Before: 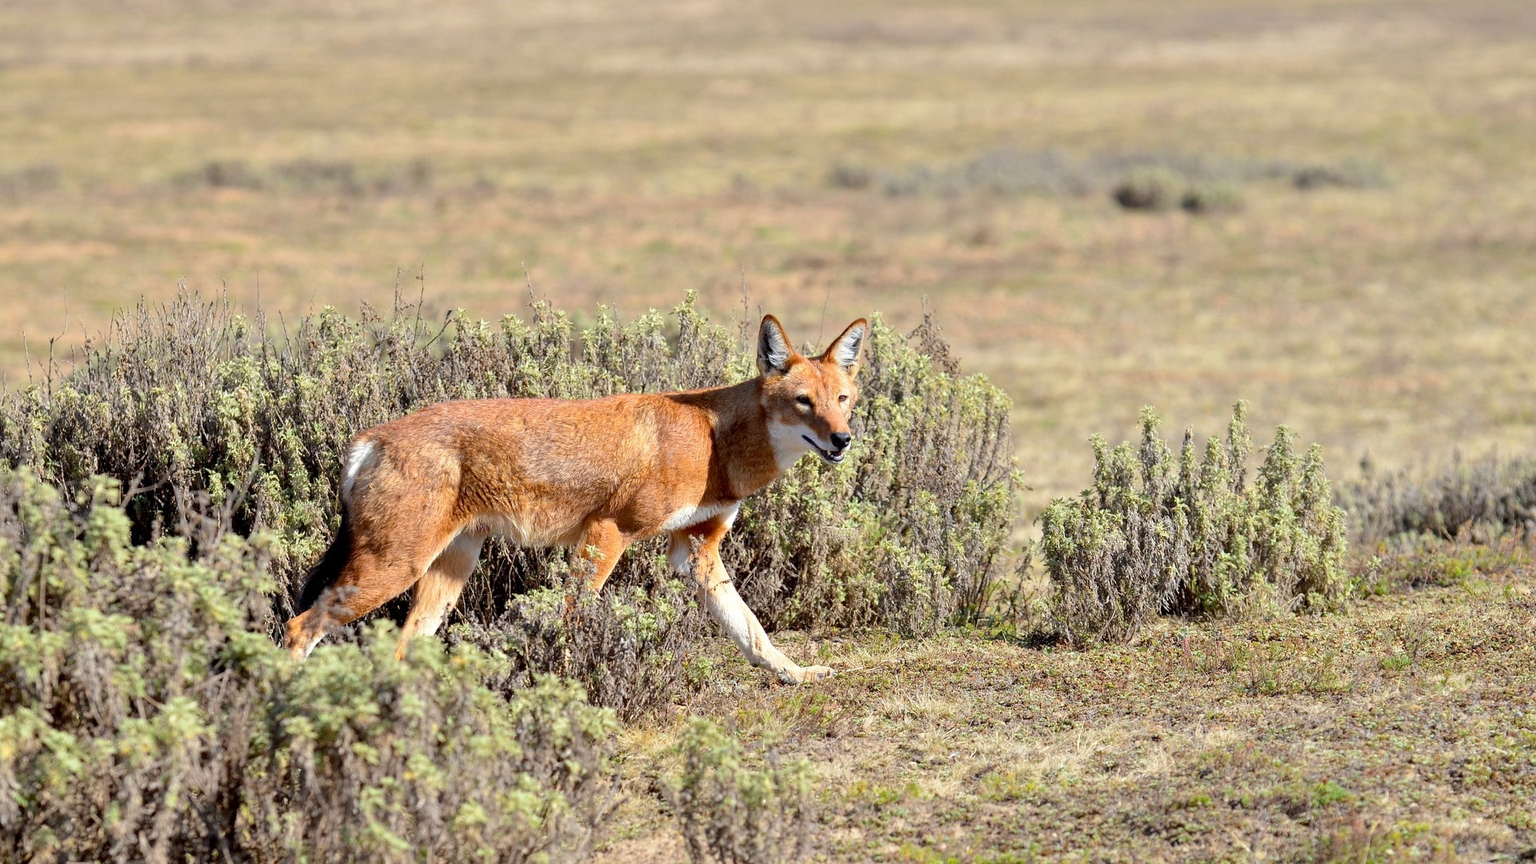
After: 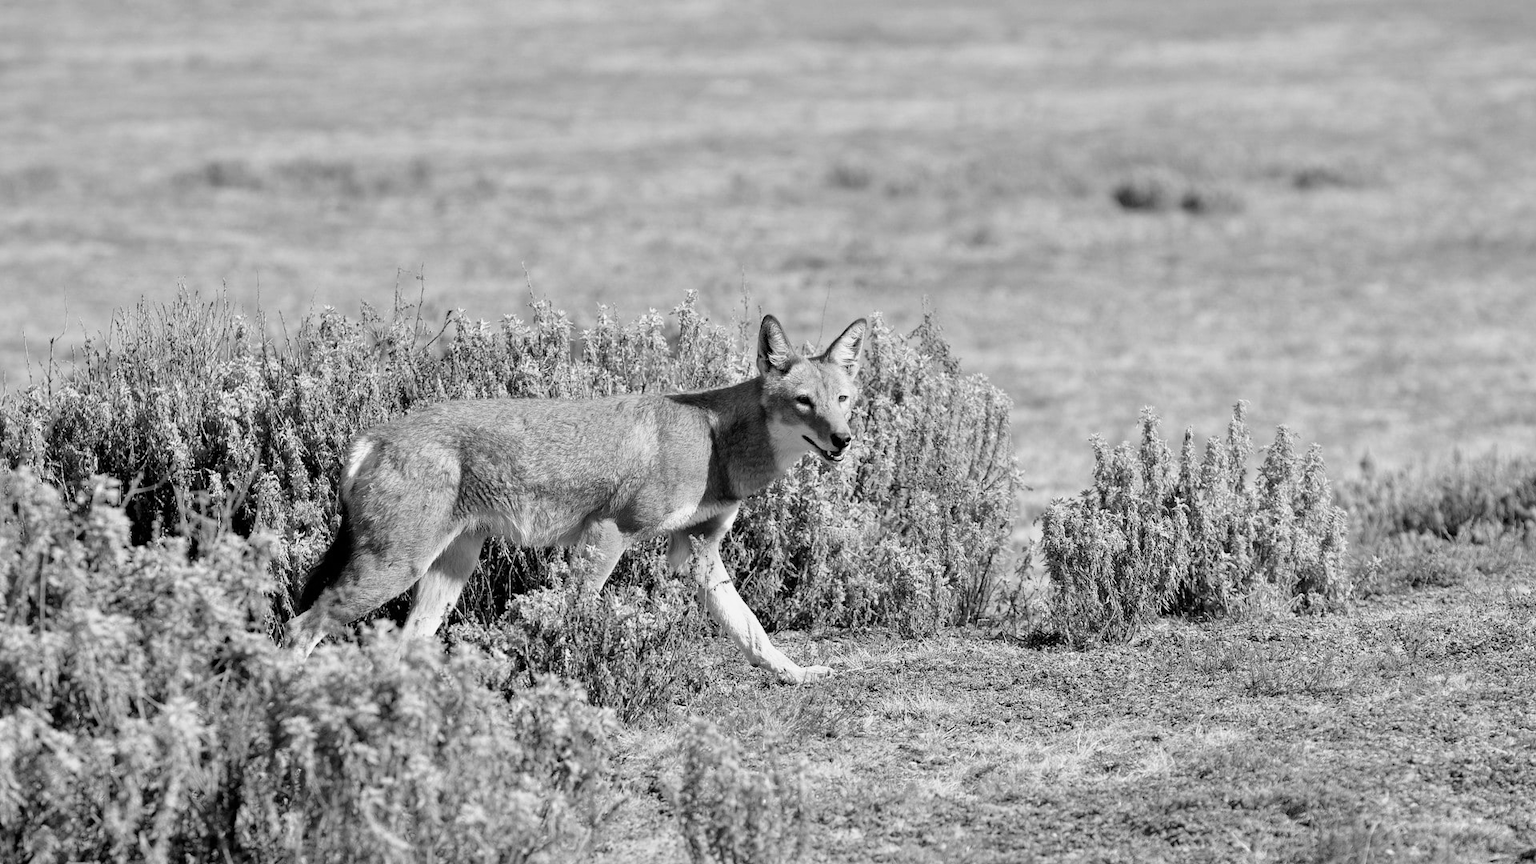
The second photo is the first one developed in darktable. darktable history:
filmic rgb: black relative exposure -16 EV, white relative exposure 2.93 EV, hardness 10.04, color science v6 (2022)
monochrome: on, module defaults
